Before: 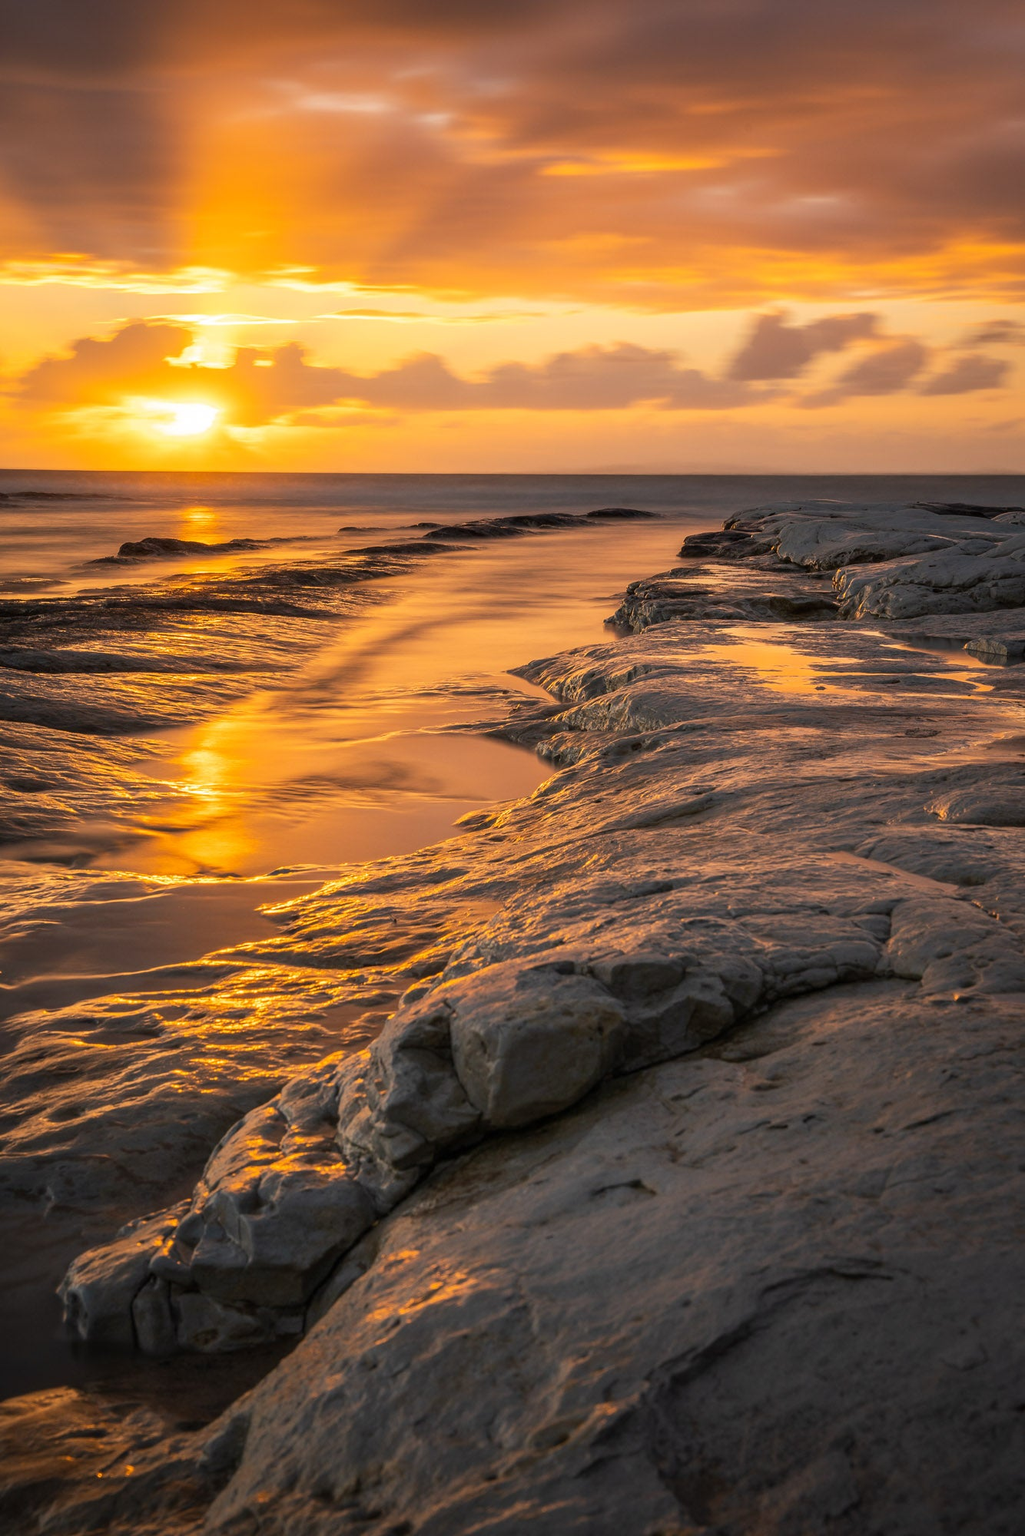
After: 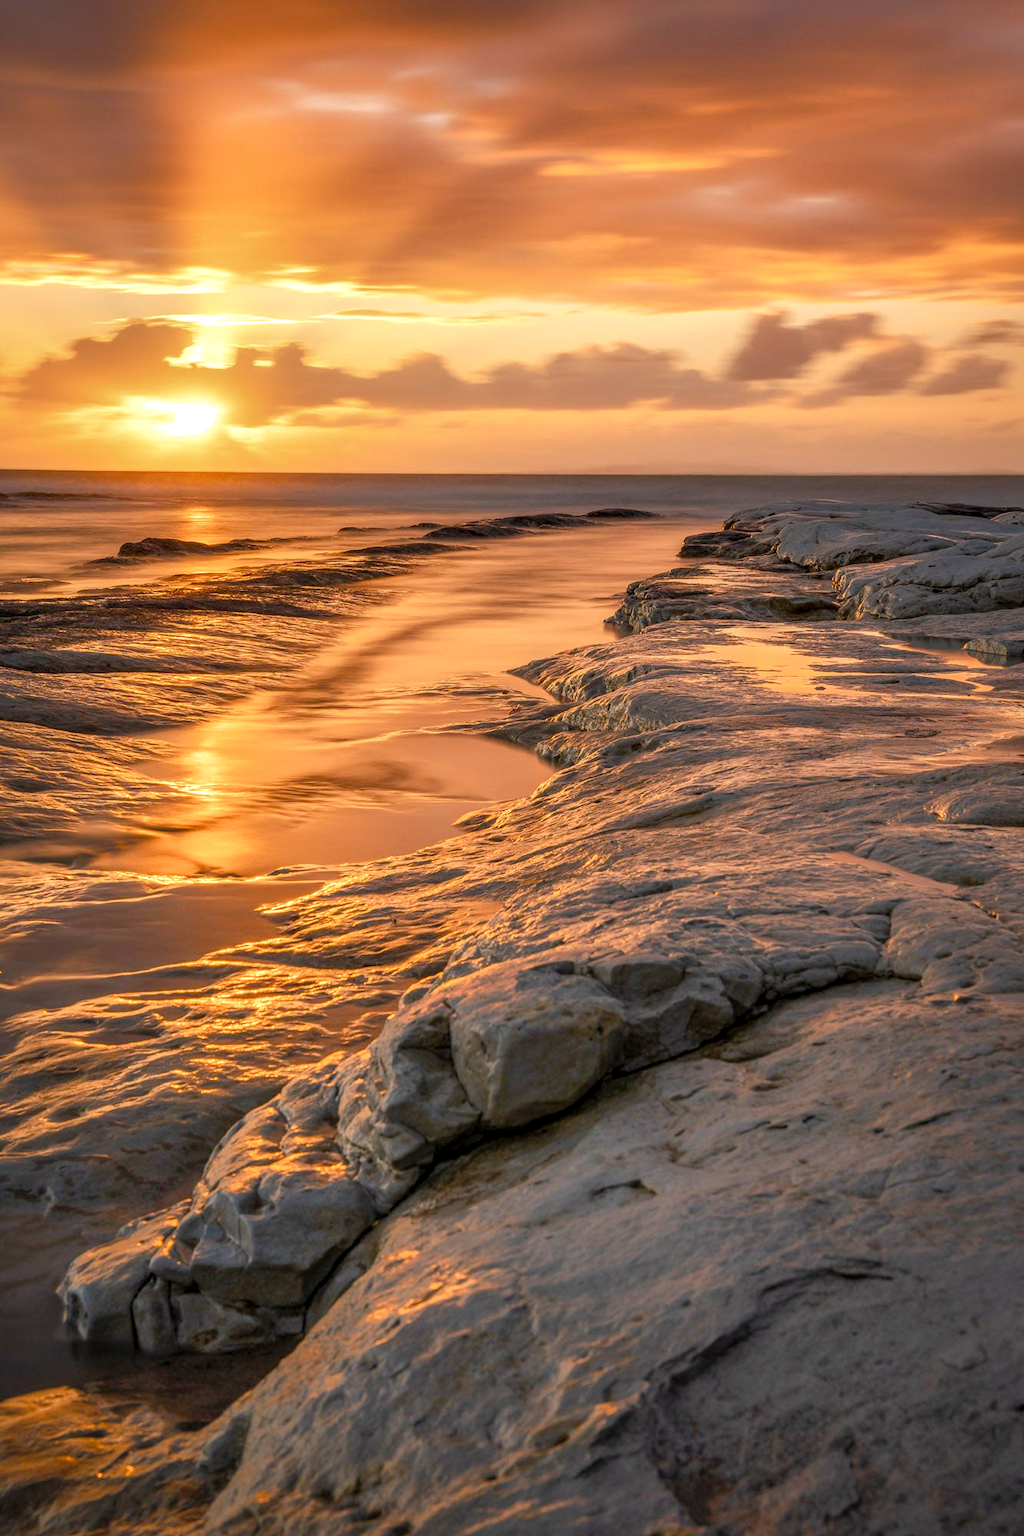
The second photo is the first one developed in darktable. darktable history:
contrast brightness saturation: brightness 0.088, saturation 0.191
local contrast: detail 130%
shadows and highlights: shadows color adjustment 99.17%, highlights color adjustment 0.829%
color balance rgb: perceptual saturation grading › global saturation 20%, perceptual saturation grading › highlights -49.98%, perceptual saturation grading › shadows 24.025%
